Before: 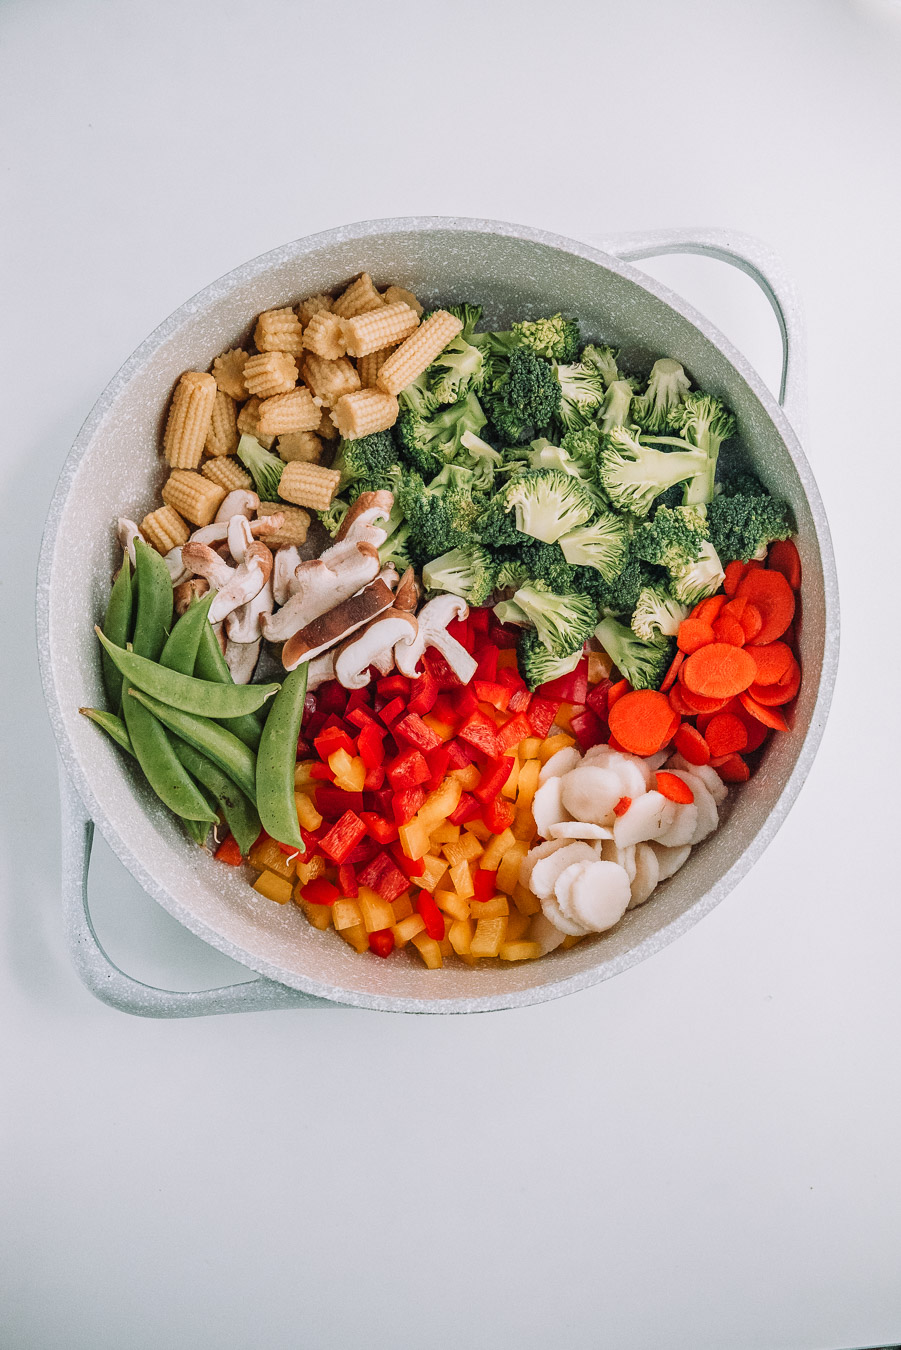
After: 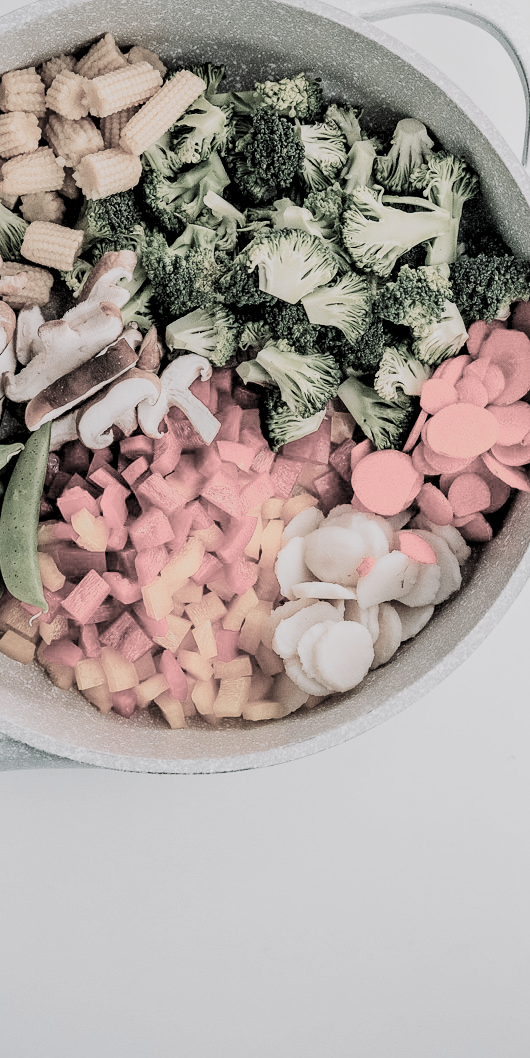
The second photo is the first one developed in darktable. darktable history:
filmic rgb: black relative exposure -5.05 EV, white relative exposure 3.95 EV, hardness 2.88, contrast 1.297, highlights saturation mix -29.04%, color science v5 (2021), contrast in shadows safe, contrast in highlights safe
crop and rotate: left 28.529%, top 17.825%, right 12.642%, bottom 3.742%
levels: black 0.064%, levels [0.031, 0.5, 0.969]
